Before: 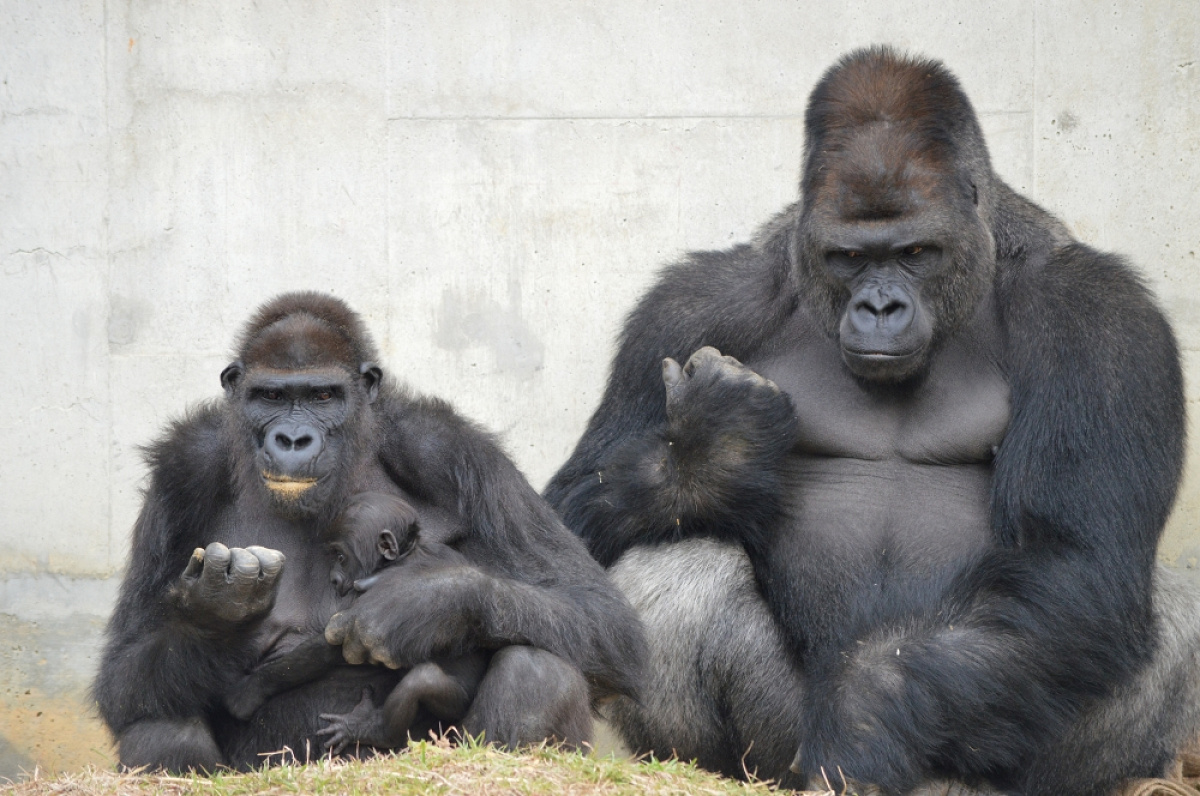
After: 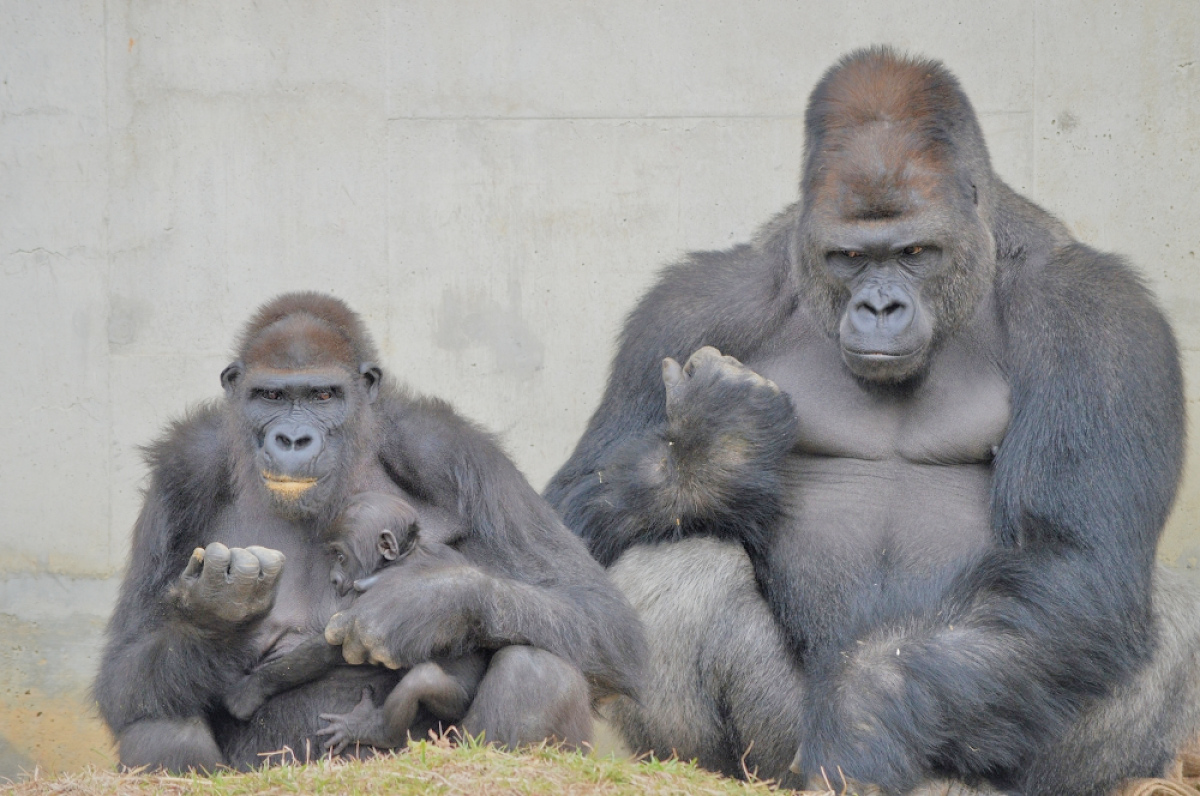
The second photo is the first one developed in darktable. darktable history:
tone equalizer: -7 EV 0.15 EV, -6 EV 0.6 EV, -5 EV 1.15 EV, -4 EV 1.33 EV, -3 EV 1.15 EV, -2 EV 0.6 EV, -1 EV 0.15 EV, mask exposure compensation -0.5 EV
filmic rgb: middle gray luminance 18.42%, black relative exposure -10.5 EV, white relative exposure 3.4 EV, threshold 6 EV, target black luminance 0%, hardness 6.03, latitude 99%, contrast 0.847, shadows ↔ highlights balance 0.505%, add noise in highlights 0, preserve chrominance max RGB, color science v3 (2019), use custom middle-gray values true, iterations of high-quality reconstruction 0, contrast in highlights soft, enable highlight reconstruction true
